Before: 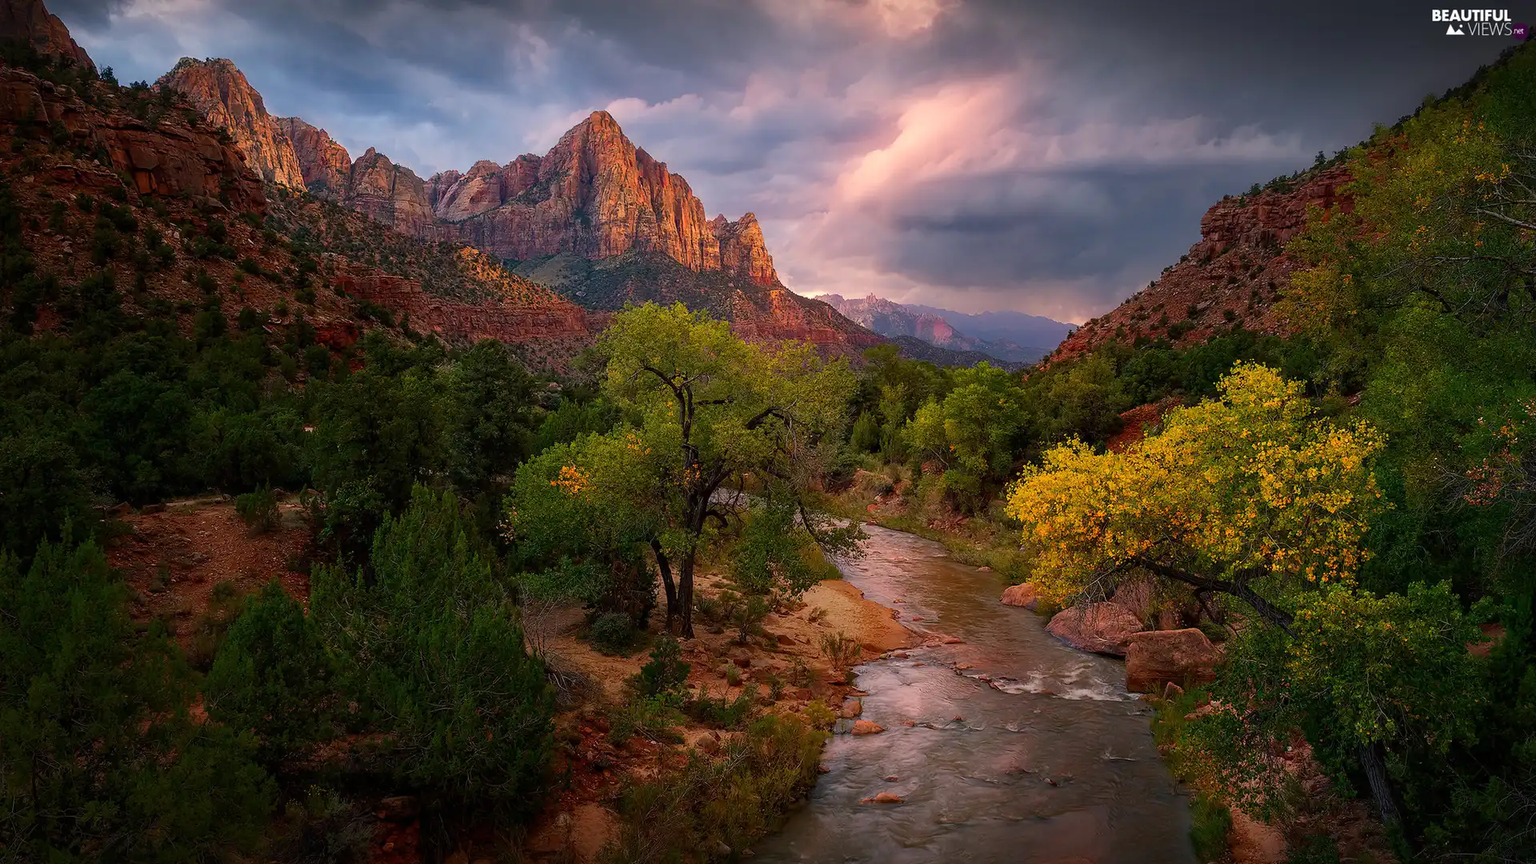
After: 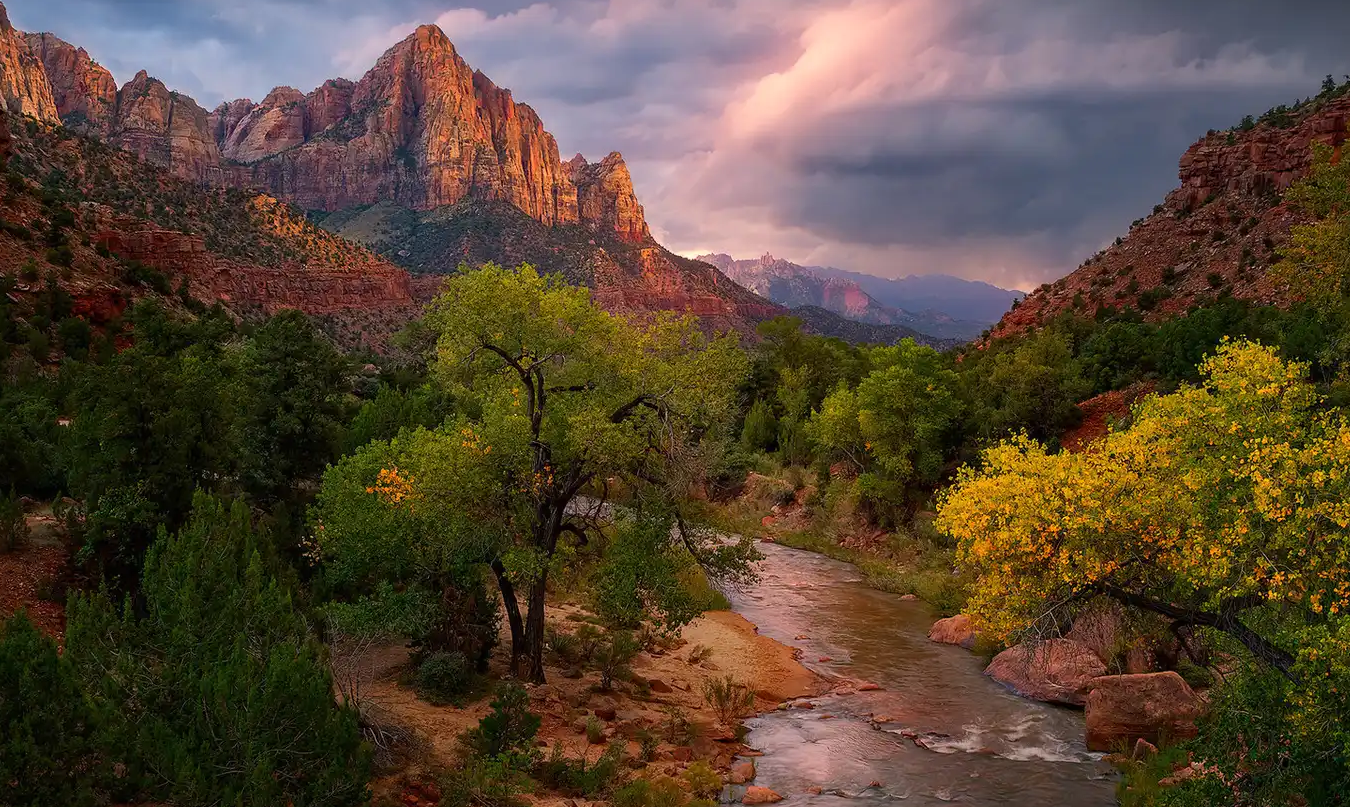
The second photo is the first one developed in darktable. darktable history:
crop and rotate: left 16.775%, top 10.687%, right 12.909%, bottom 14.518%
